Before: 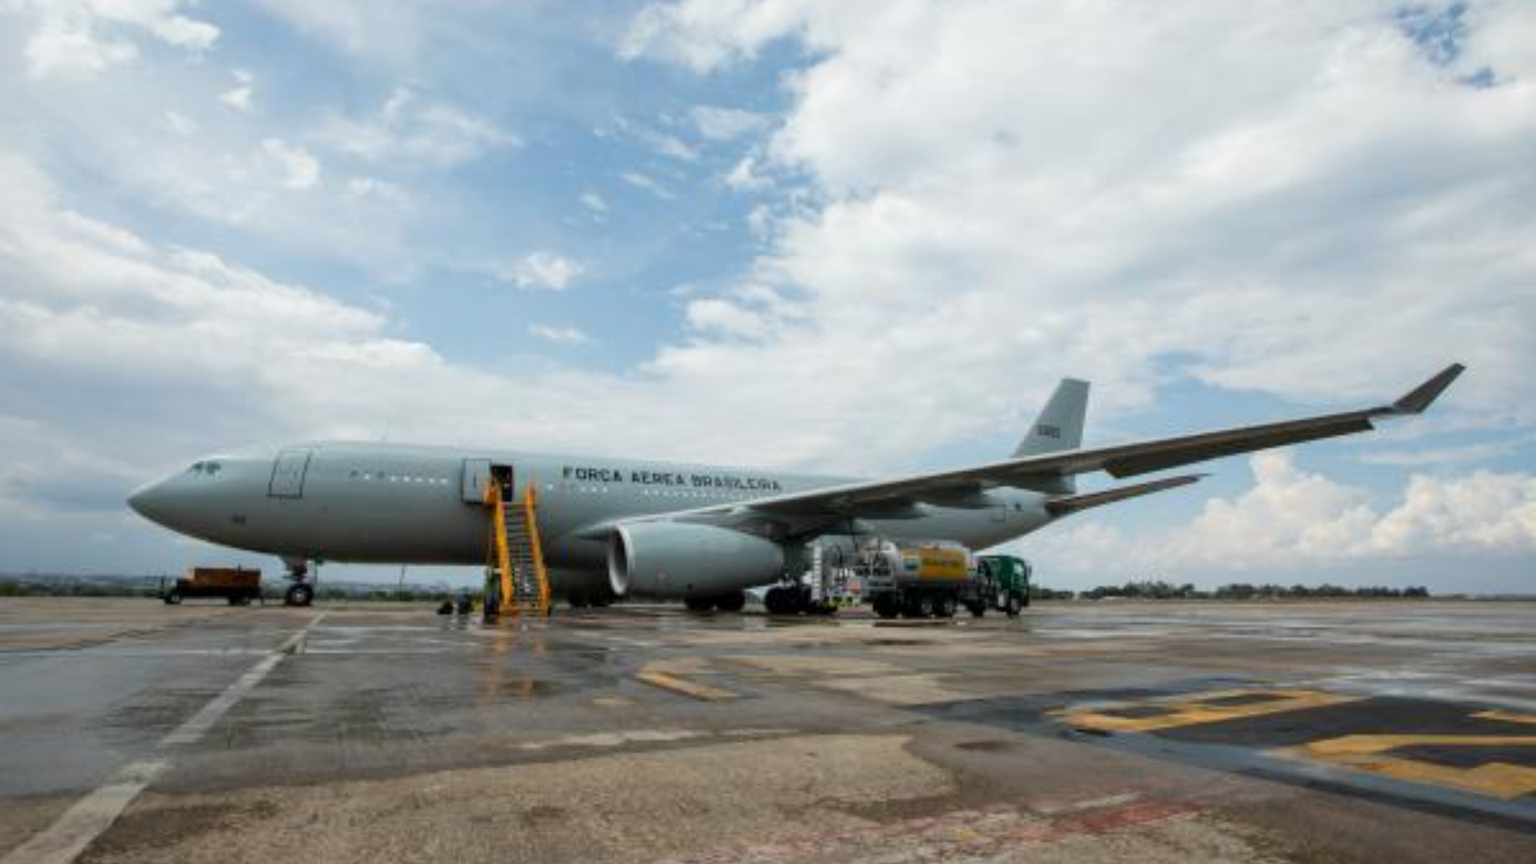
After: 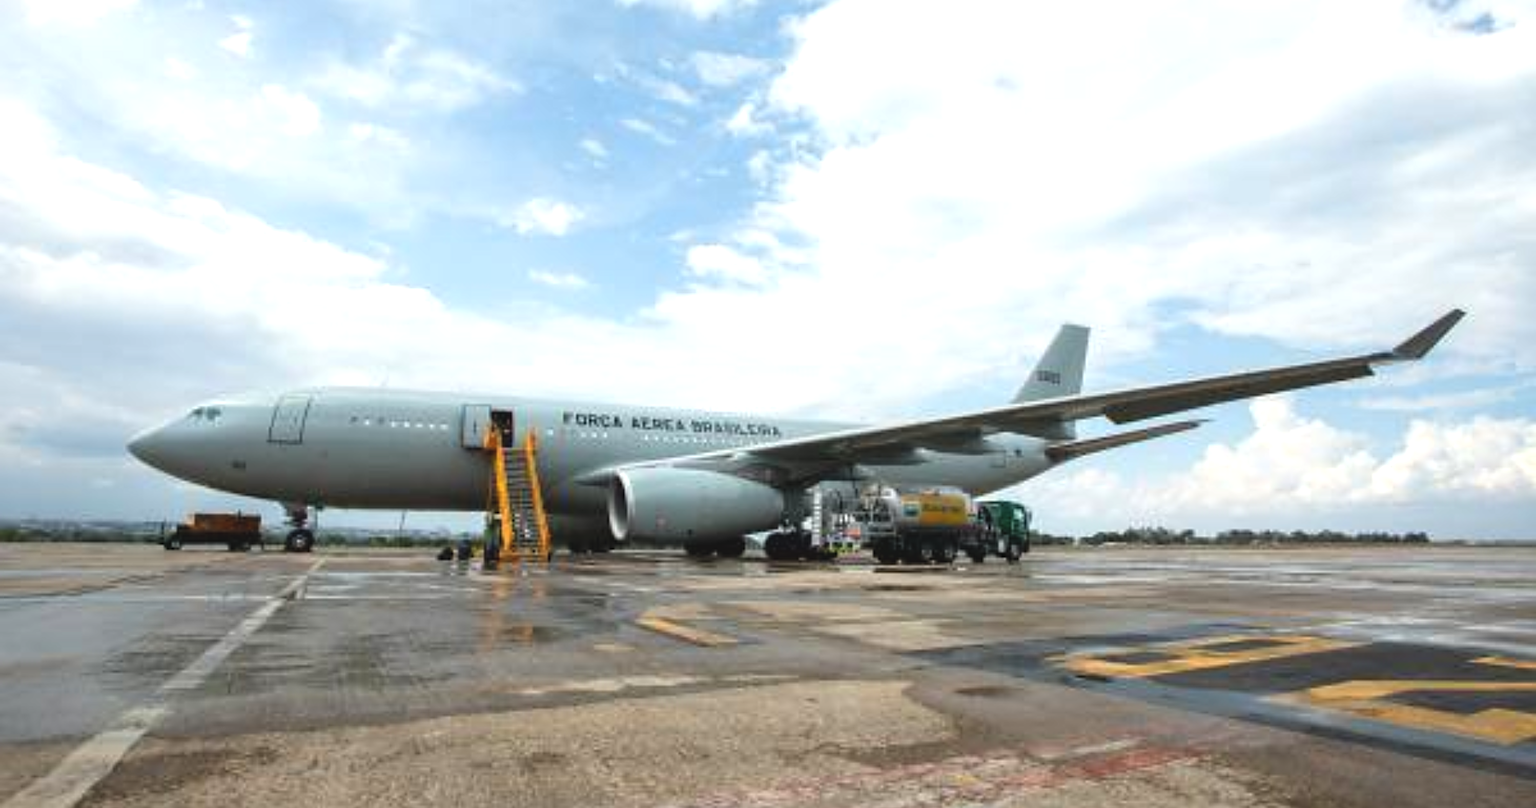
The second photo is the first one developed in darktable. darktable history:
sharpen: on, module defaults
exposure: black level correction -0.005, exposure 0.615 EV, compensate highlight preservation false
crop and rotate: top 6.313%
